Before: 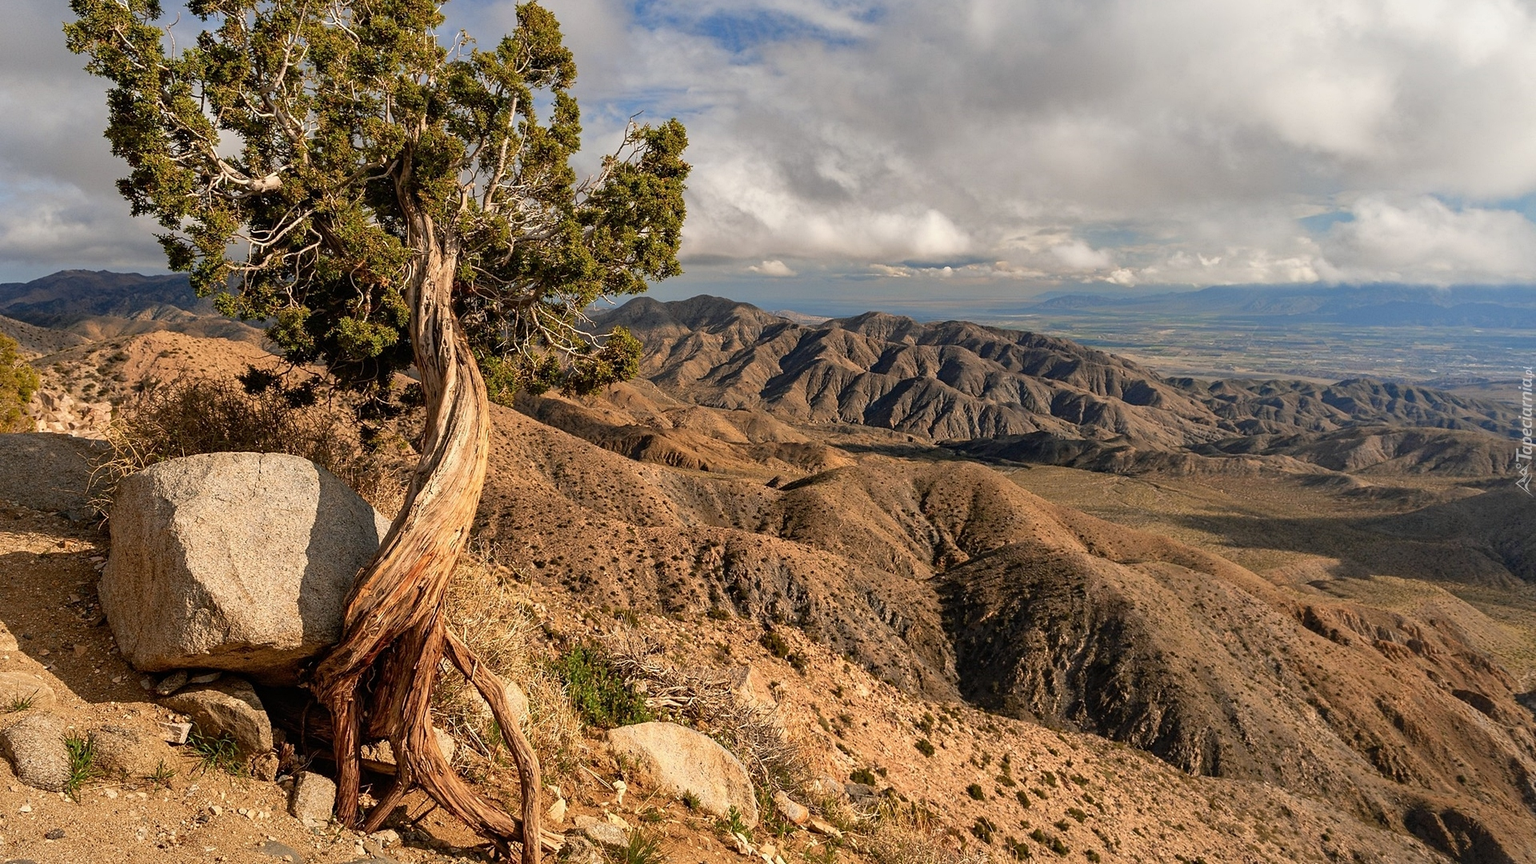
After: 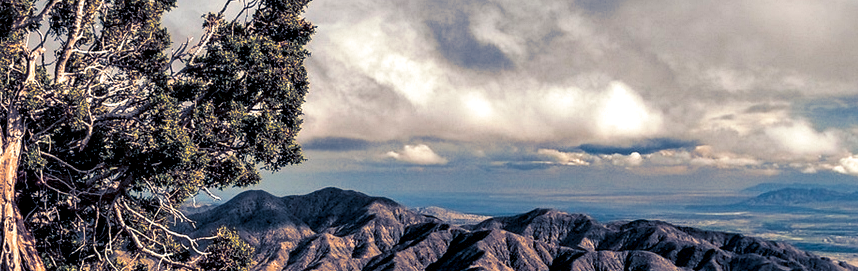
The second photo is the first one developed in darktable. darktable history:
crop: left 28.64%, top 16.832%, right 26.637%, bottom 58.055%
local contrast: highlights 65%, shadows 54%, detail 169%, midtone range 0.514
split-toning: shadows › hue 226.8°, shadows › saturation 0.84
